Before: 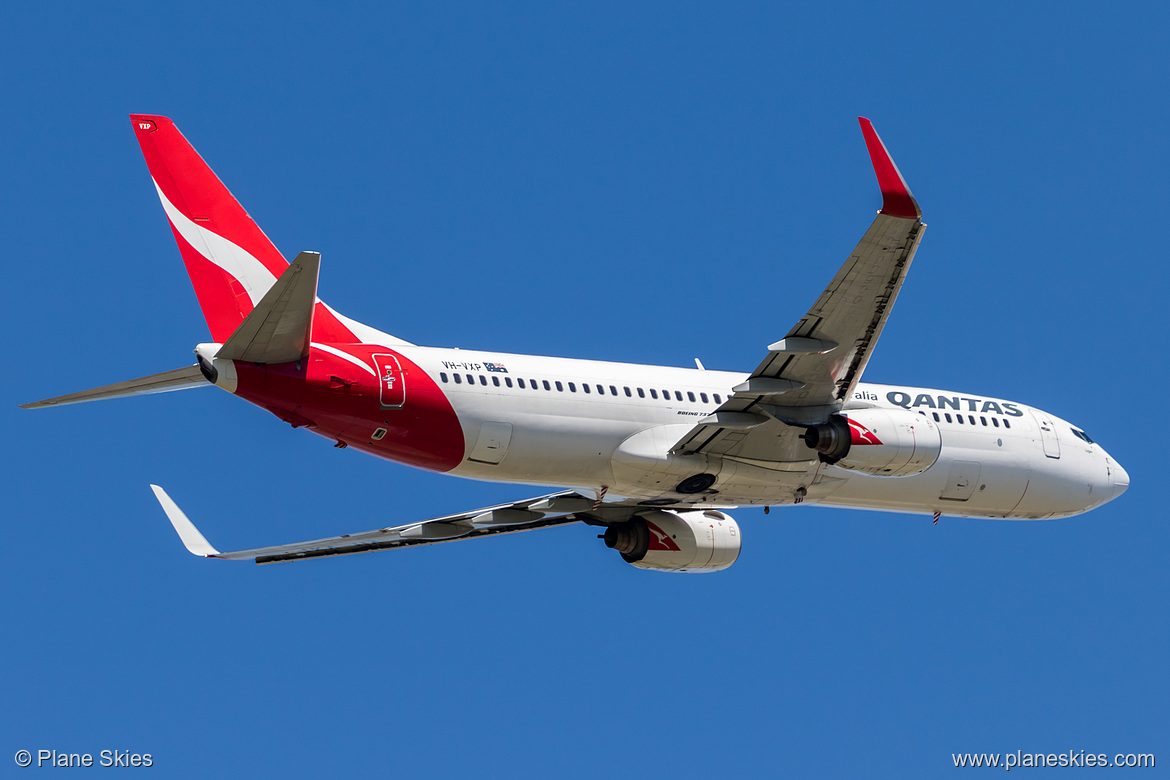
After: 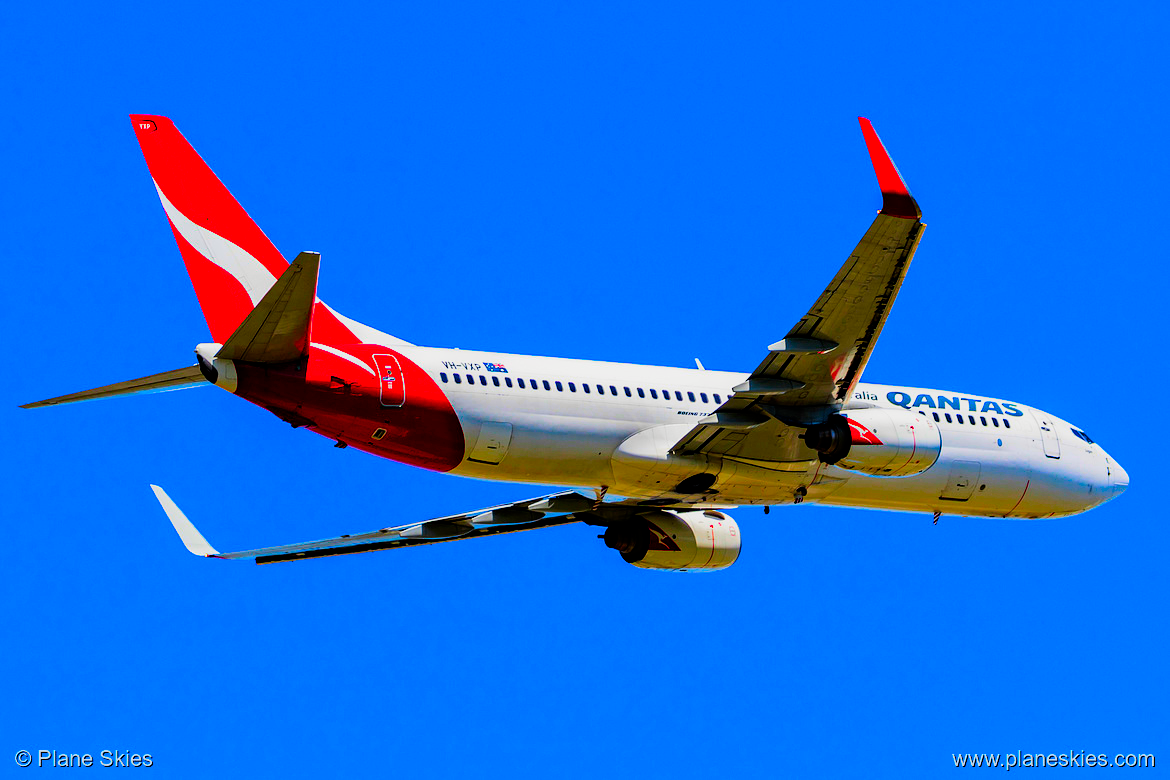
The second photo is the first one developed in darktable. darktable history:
color balance rgb: perceptual saturation grading › global saturation 25%, global vibrance 20%
haze removal: strength 0.29, distance 0.25, compatibility mode true, adaptive false
filmic rgb: black relative exposure -5 EV, white relative exposure 3.5 EV, hardness 3.19, contrast 1.3, highlights saturation mix -50%
color correction: saturation 3
